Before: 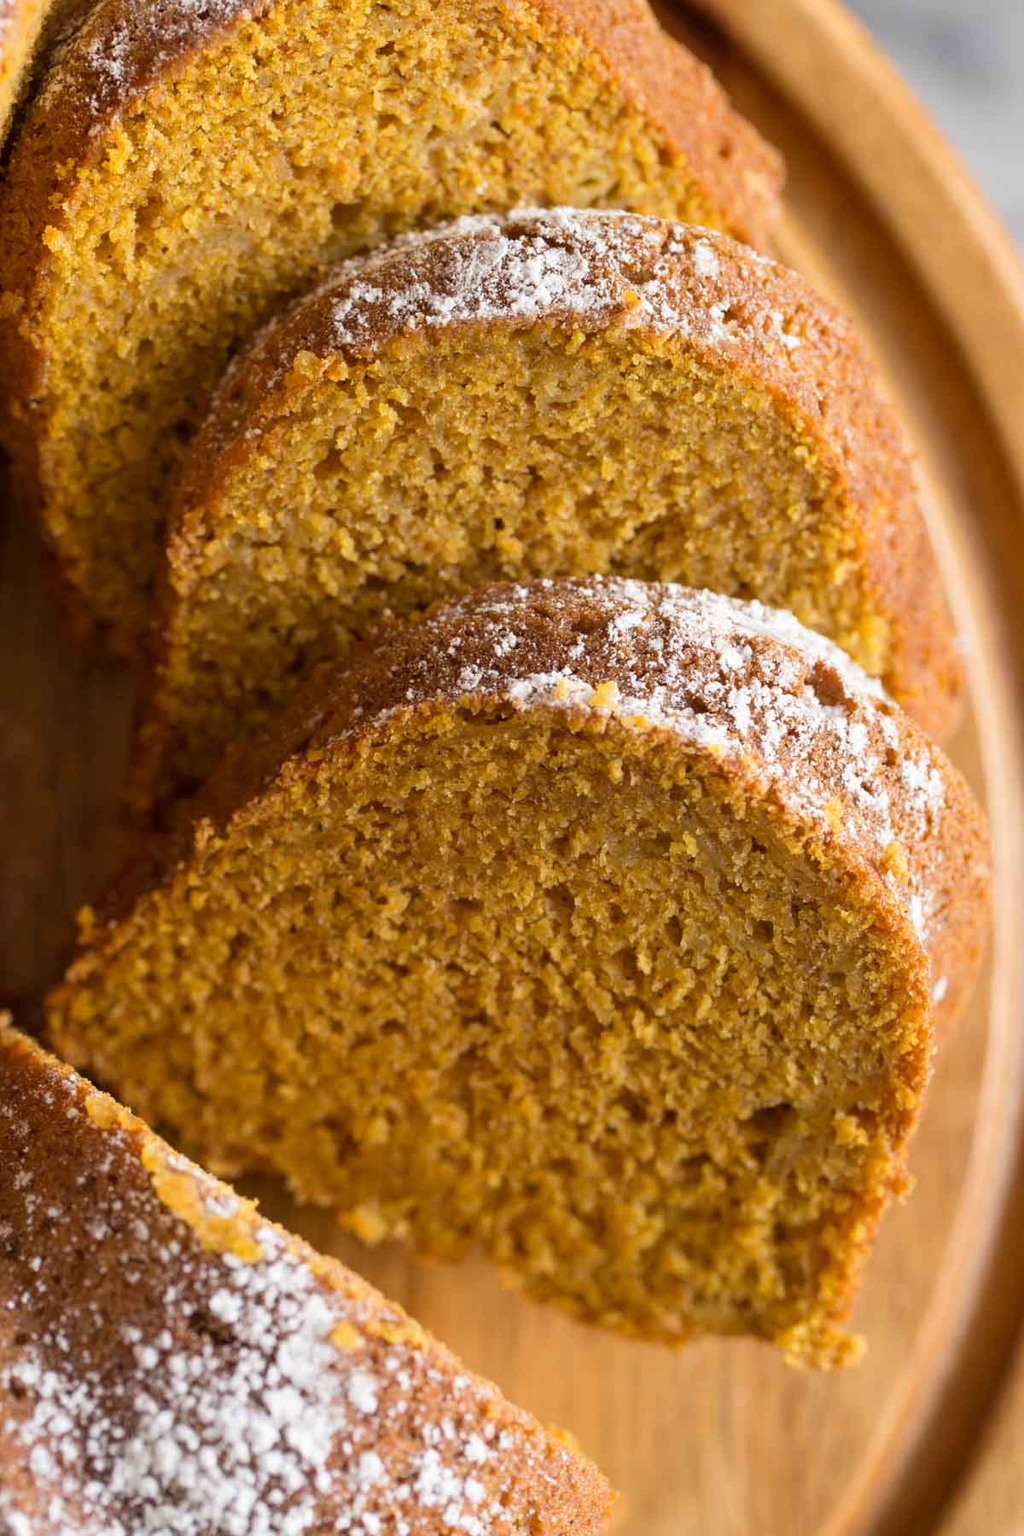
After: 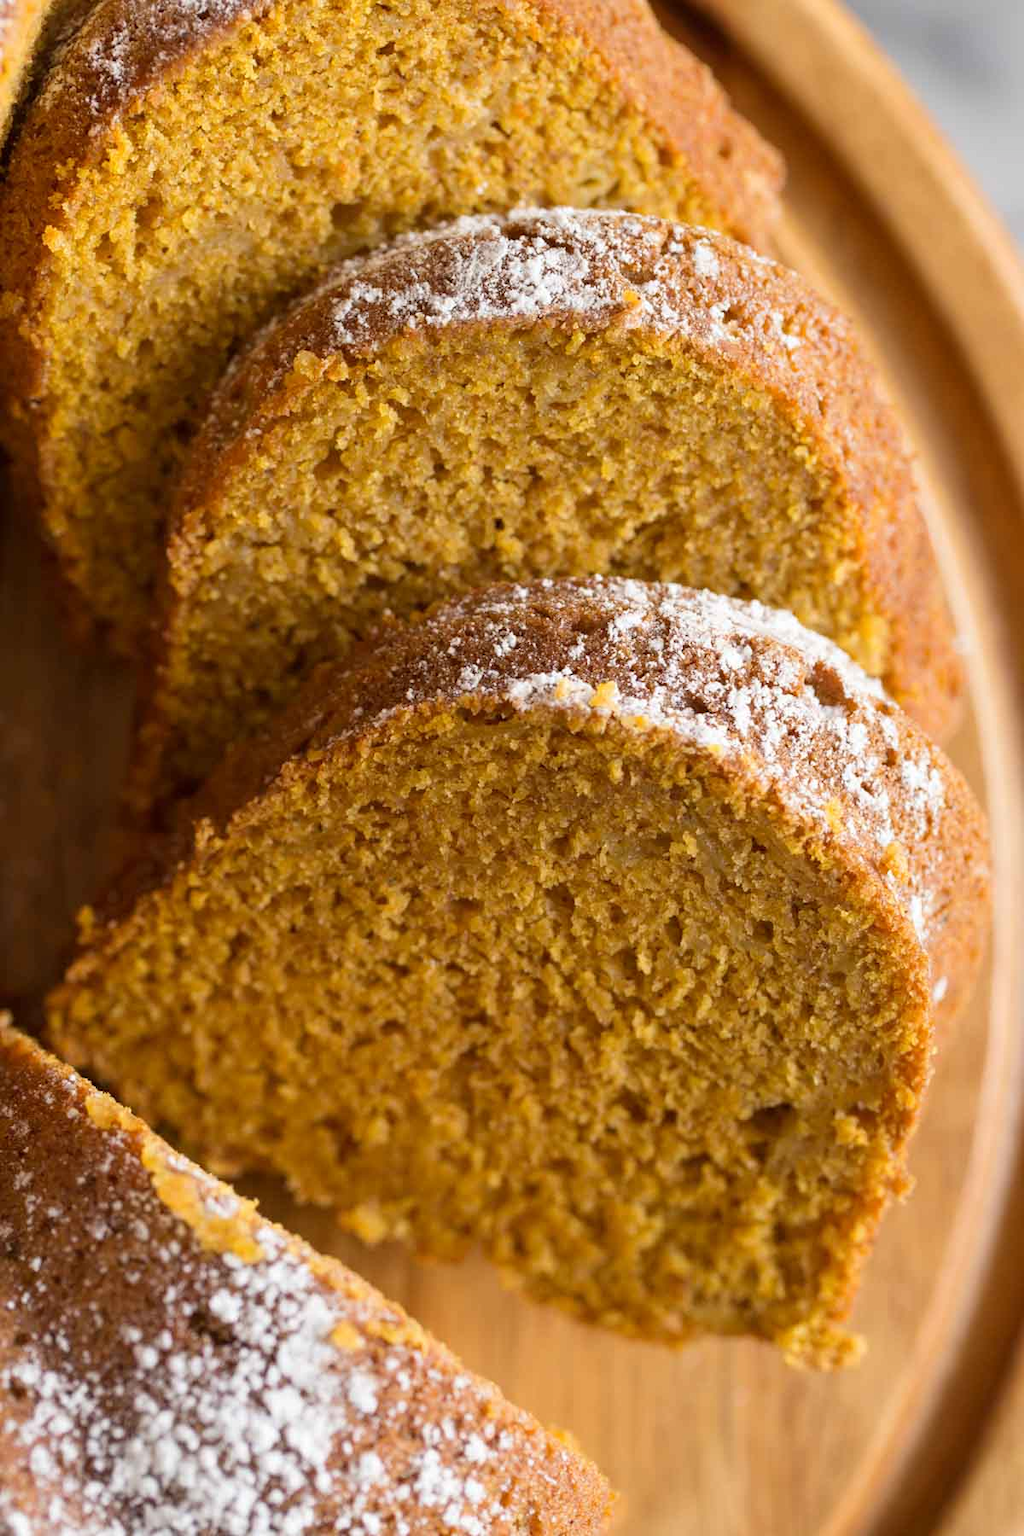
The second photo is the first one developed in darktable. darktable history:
base curve: curves: ch0 [(0, 0) (0.283, 0.295) (1, 1)], preserve colors none
